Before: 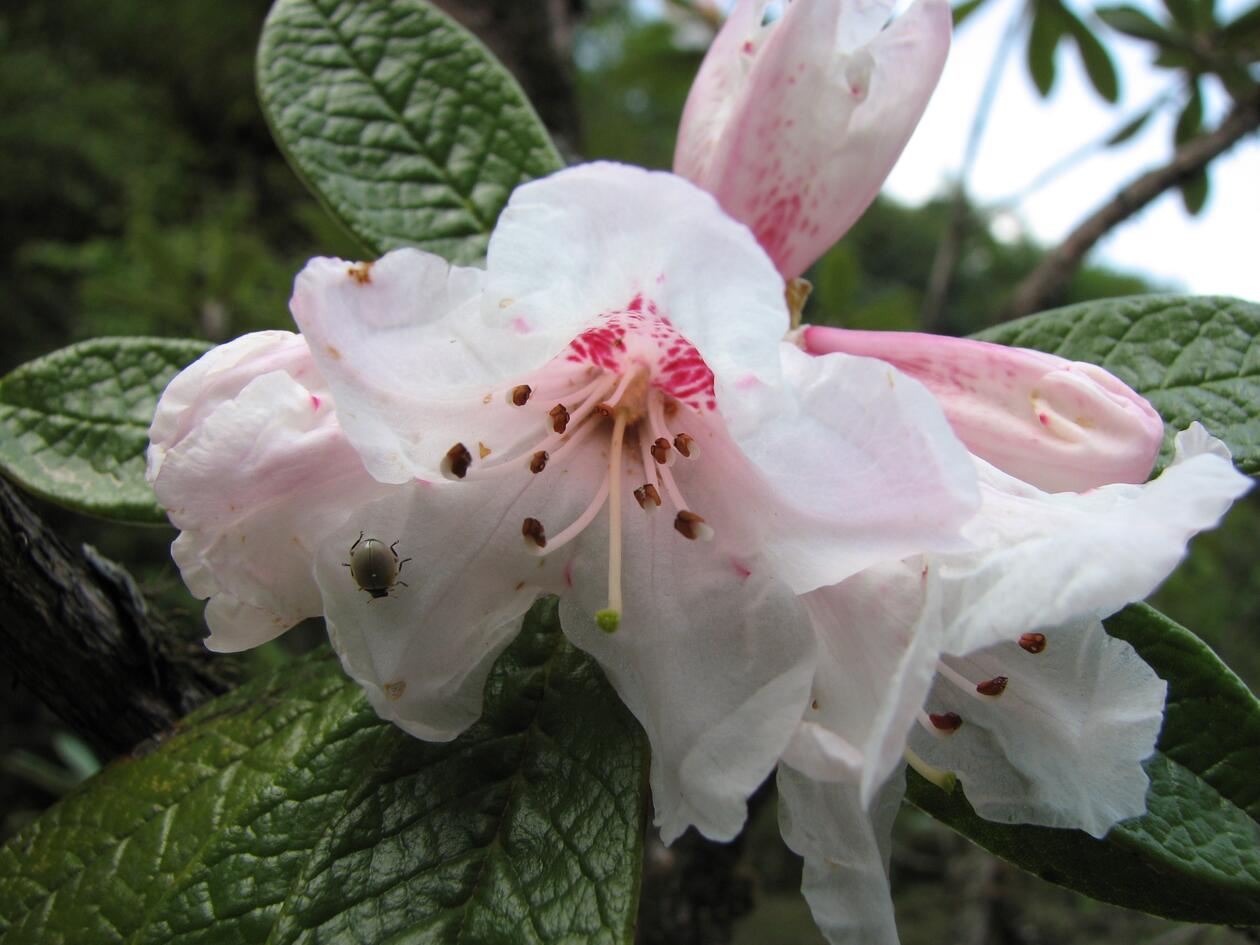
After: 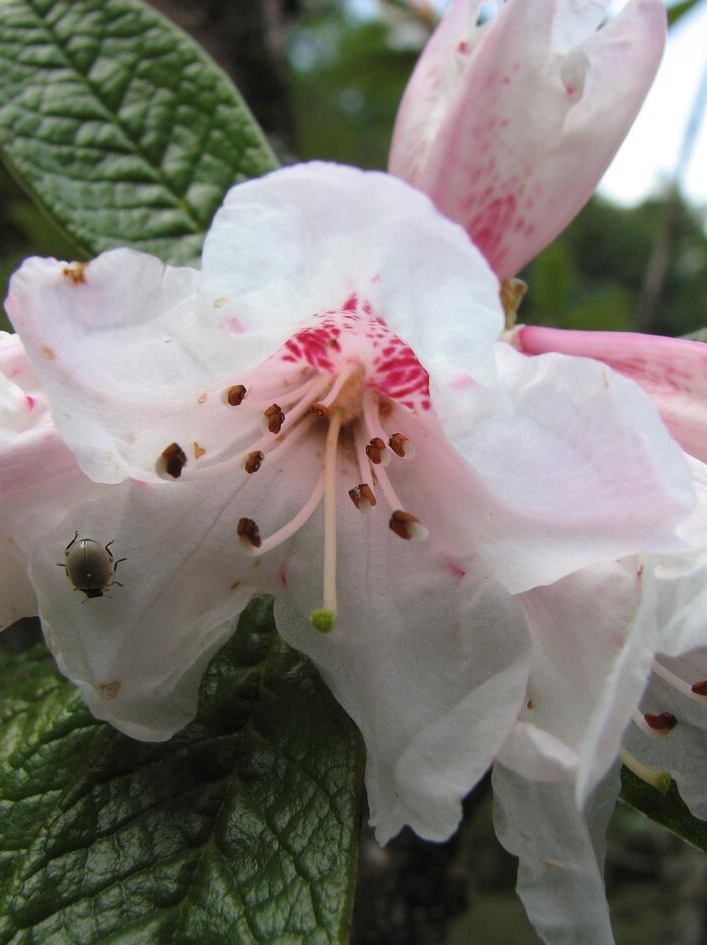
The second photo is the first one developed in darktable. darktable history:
crop and rotate: left 22.651%, right 21.181%
